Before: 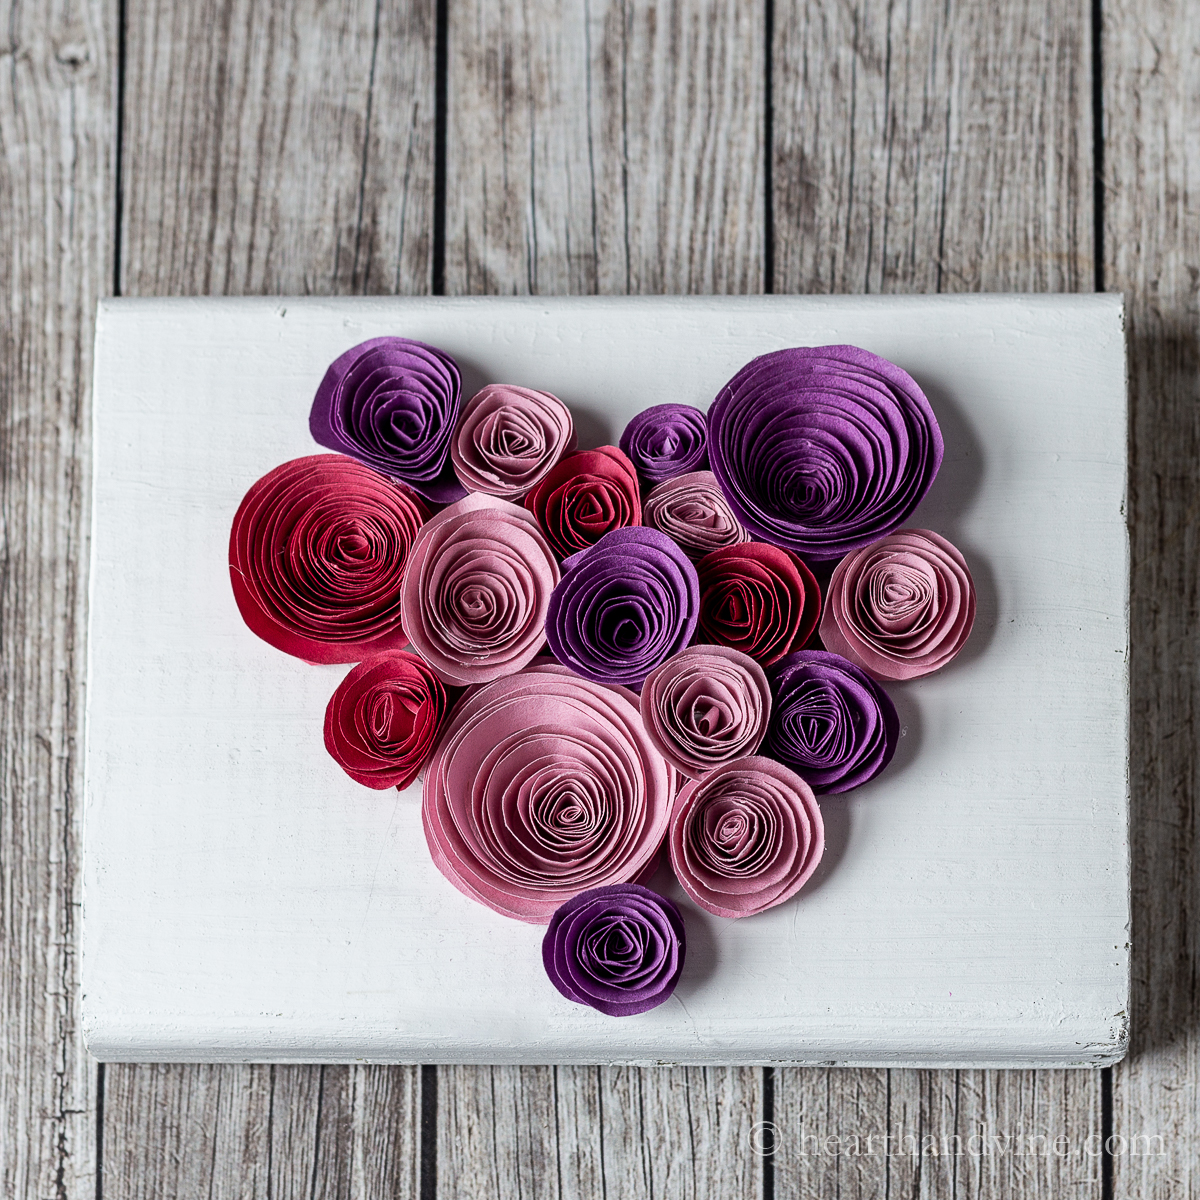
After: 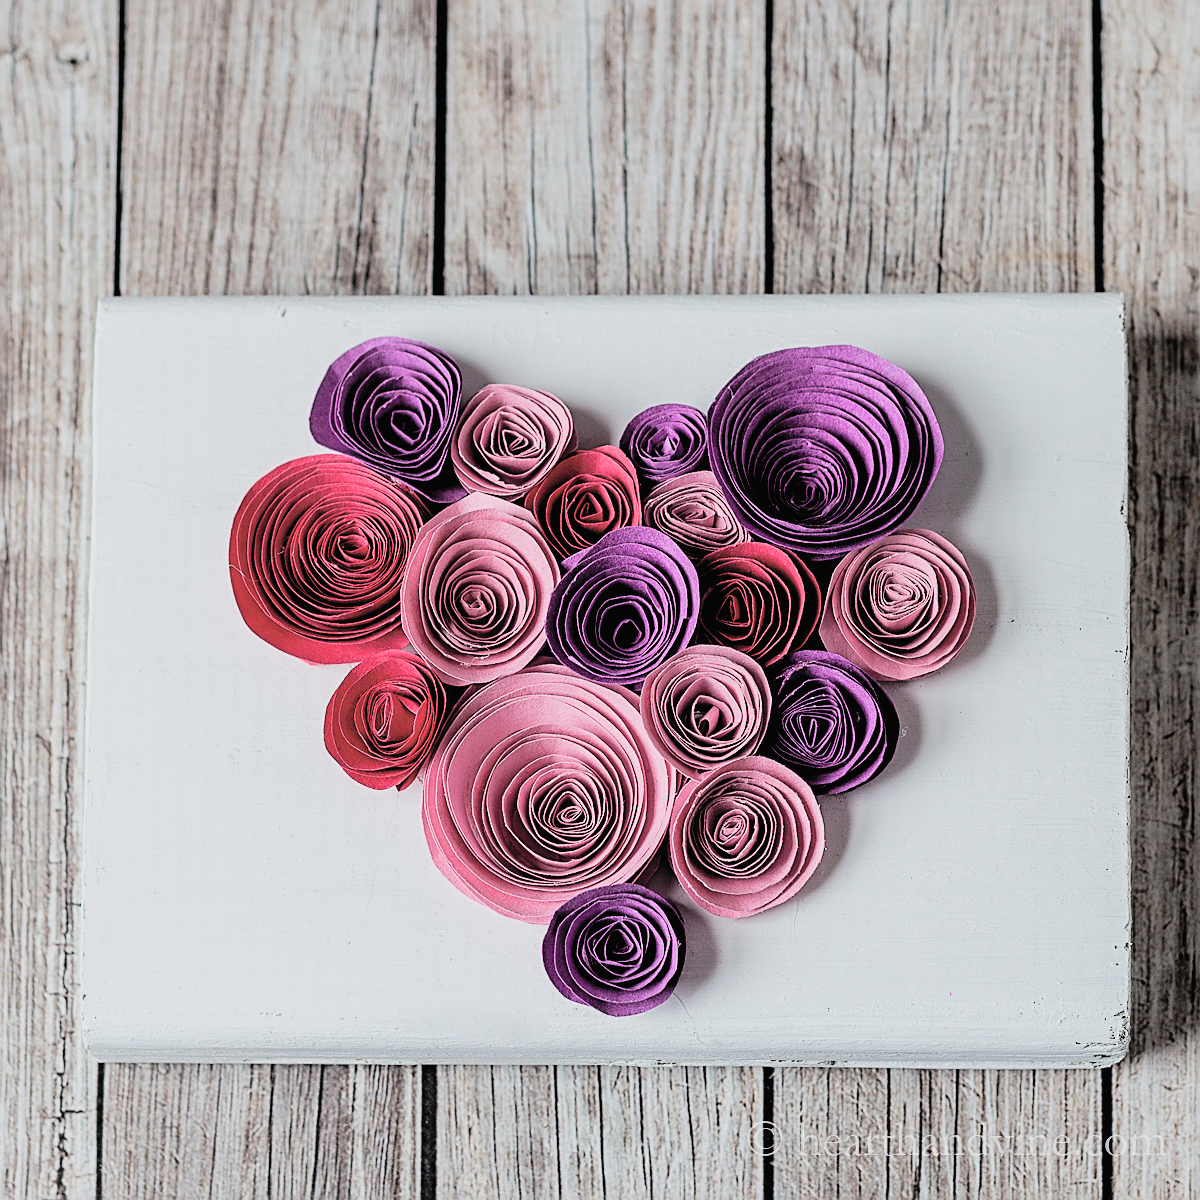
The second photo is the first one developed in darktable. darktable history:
sharpen: on, module defaults
filmic rgb: black relative exposure -4.88 EV, hardness 2.82
contrast brightness saturation: brightness 0.28
